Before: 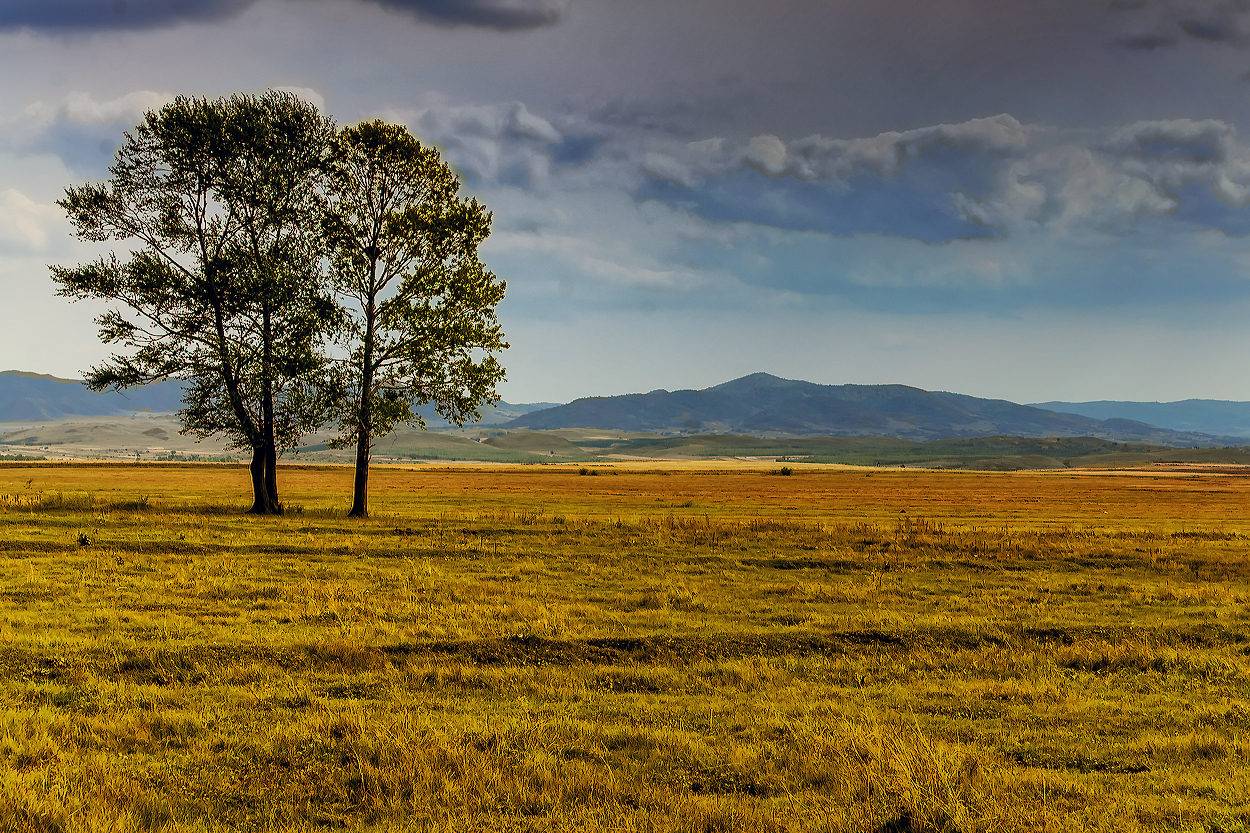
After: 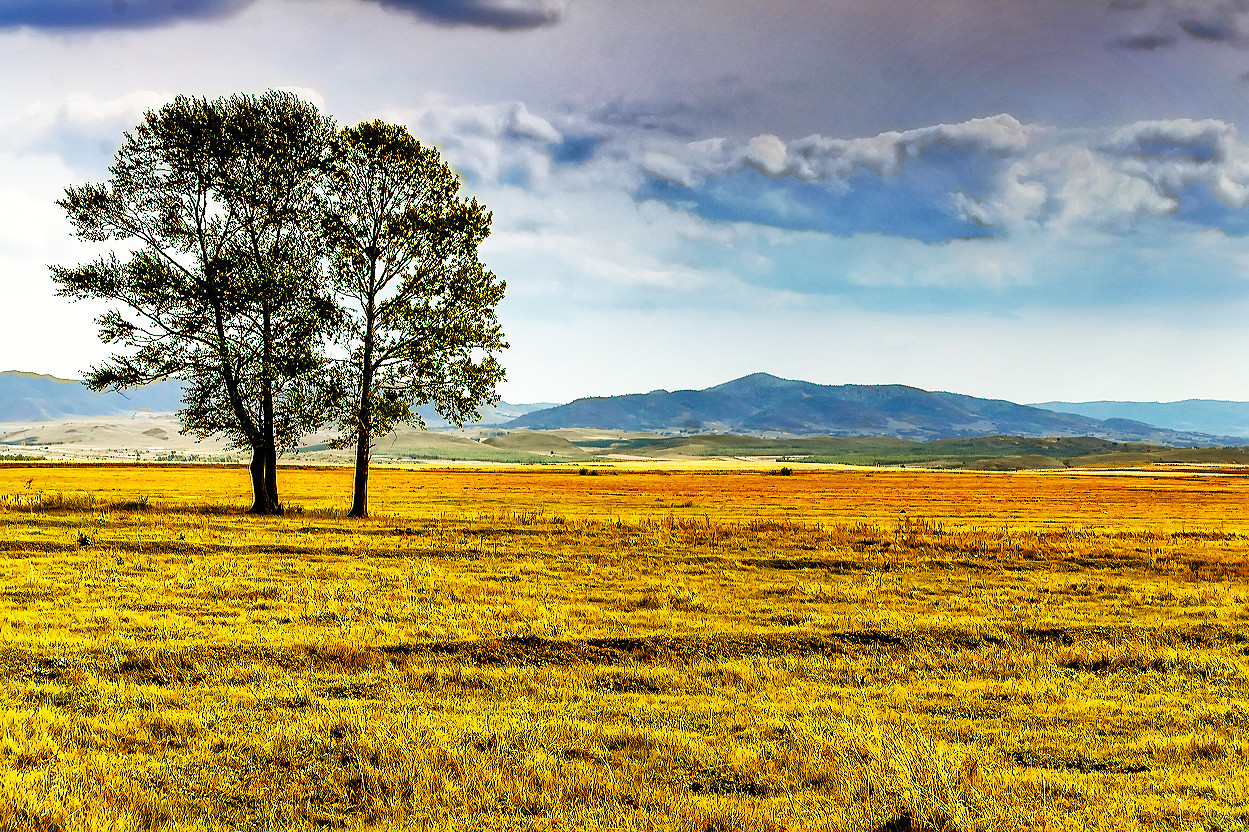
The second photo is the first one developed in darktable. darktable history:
tone equalizer: on, module defaults
shadows and highlights: low approximation 0.01, soften with gaussian
levels: levels [0, 0.492, 0.984]
exposure: compensate highlight preservation false
base curve: curves: ch0 [(0, 0) (0.007, 0.004) (0.027, 0.03) (0.046, 0.07) (0.207, 0.54) (0.442, 0.872) (0.673, 0.972) (1, 1)], preserve colors none
sharpen: radius 1.46, amount 0.391, threshold 1.604
